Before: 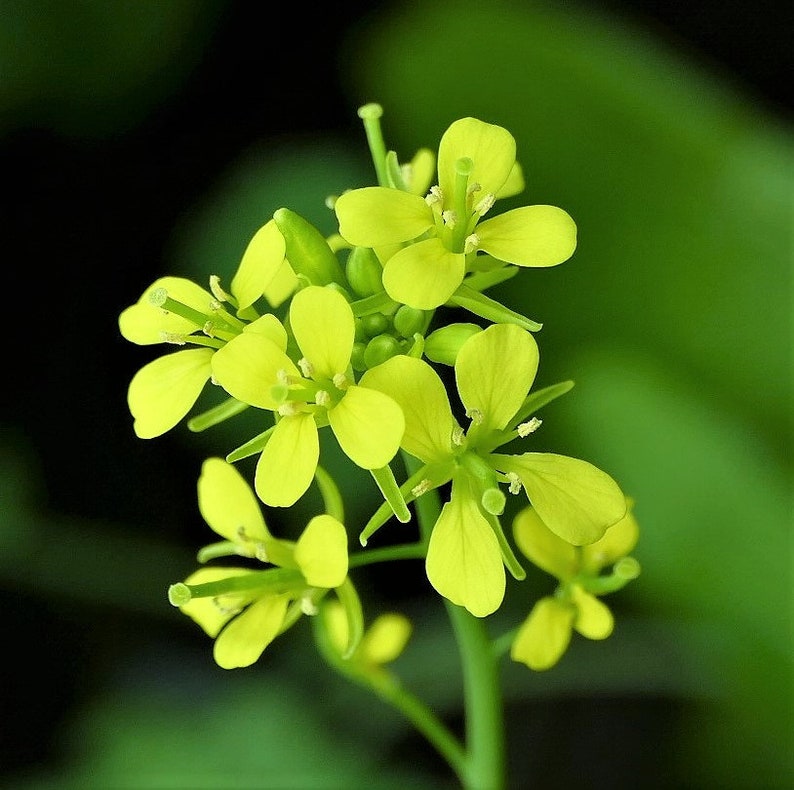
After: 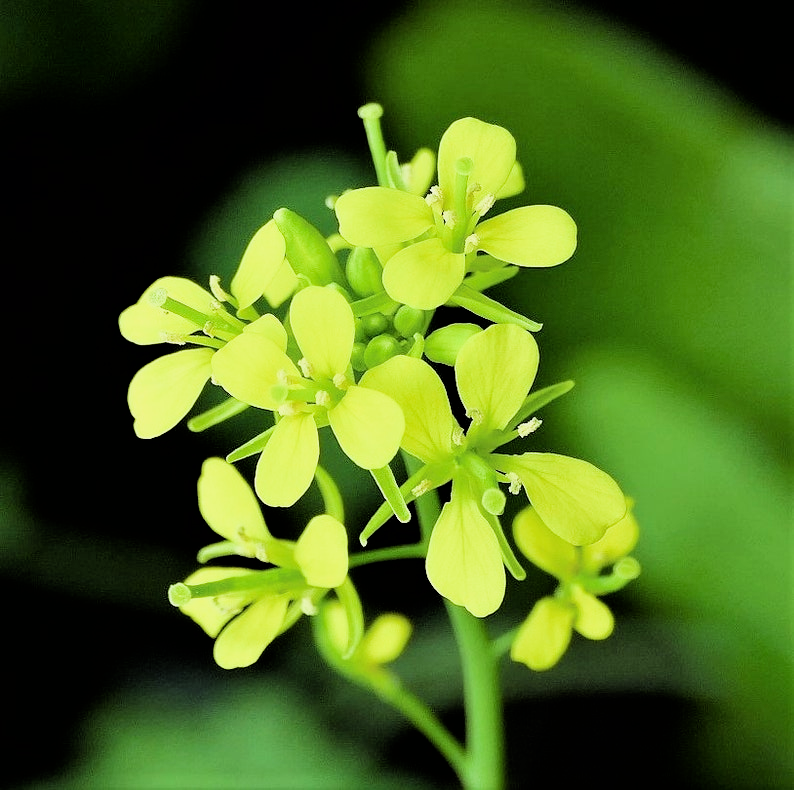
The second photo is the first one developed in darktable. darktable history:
filmic rgb: black relative exposure -5.05 EV, white relative exposure 3.97 EV, hardness 2.89, contrast 1.3, highlights saturation mix -30.54%
exposure: black level correction 0, exposure 0.591 EV, compensate highlight preservation false
